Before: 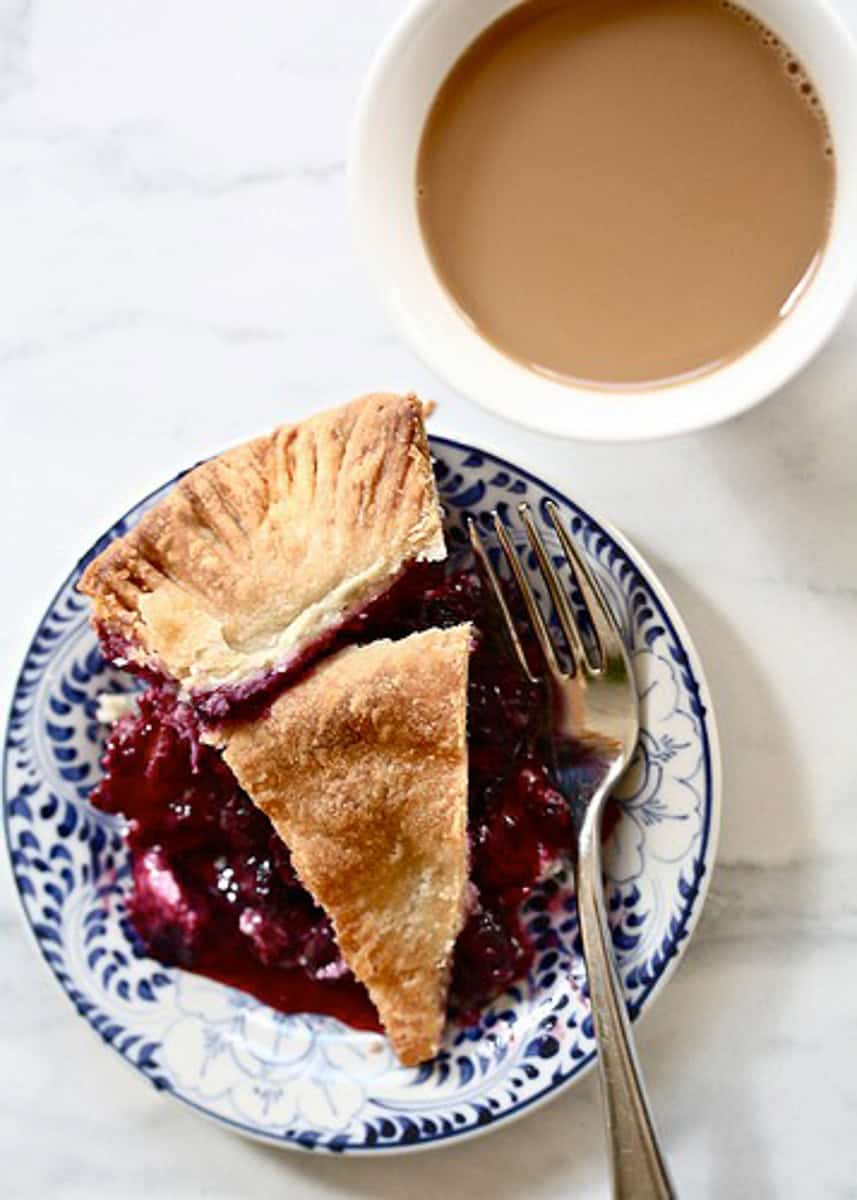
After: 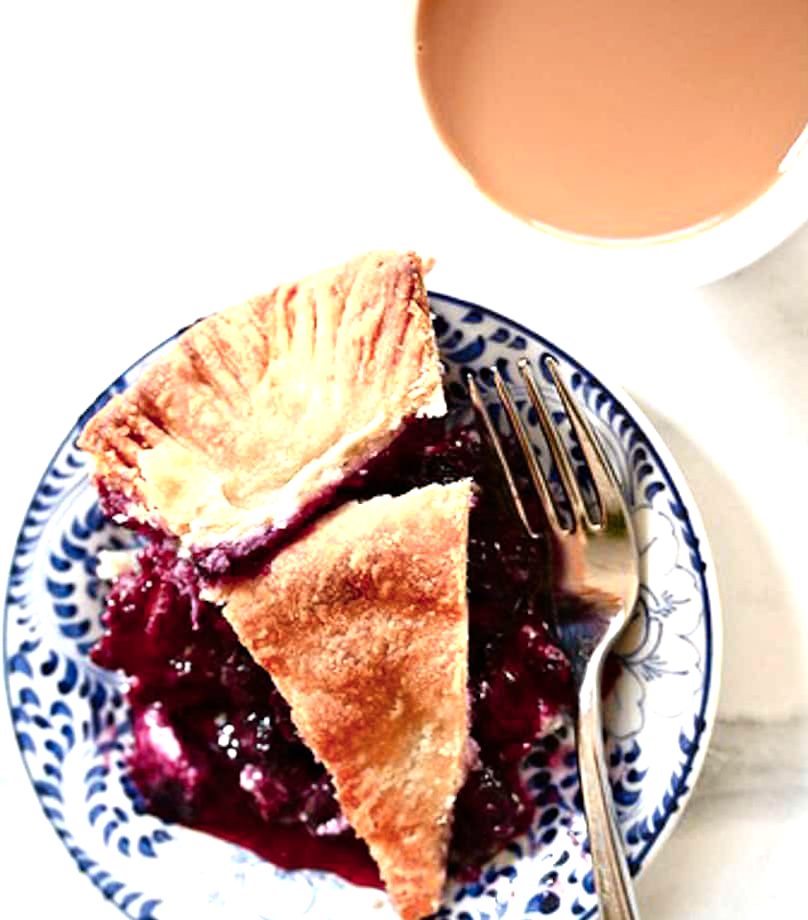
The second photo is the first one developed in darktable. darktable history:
crop and rotate: angle 0.095°, top 11.944%, right 5.479%, bottom 11.201%
color zones: curves: ch1 [(0.263, 0.53) (0.376, 0.287) (0.487, 0.512) (0.748, 0.547) (1, 0.513)]; ch2 [(0.262, 0.45) (0.751, 0.477)]
tone equalizer: -8 EV -0.755 EV, -7 EV -0.718 EV, -6 EV -0.614 EV, -5 EV -0.406 EV, -3 EV 0.405 EV, -2 EV 0.6 EV, -1 EV 0.689 EV, +0 EV 0.754 EV, smoothing 1
